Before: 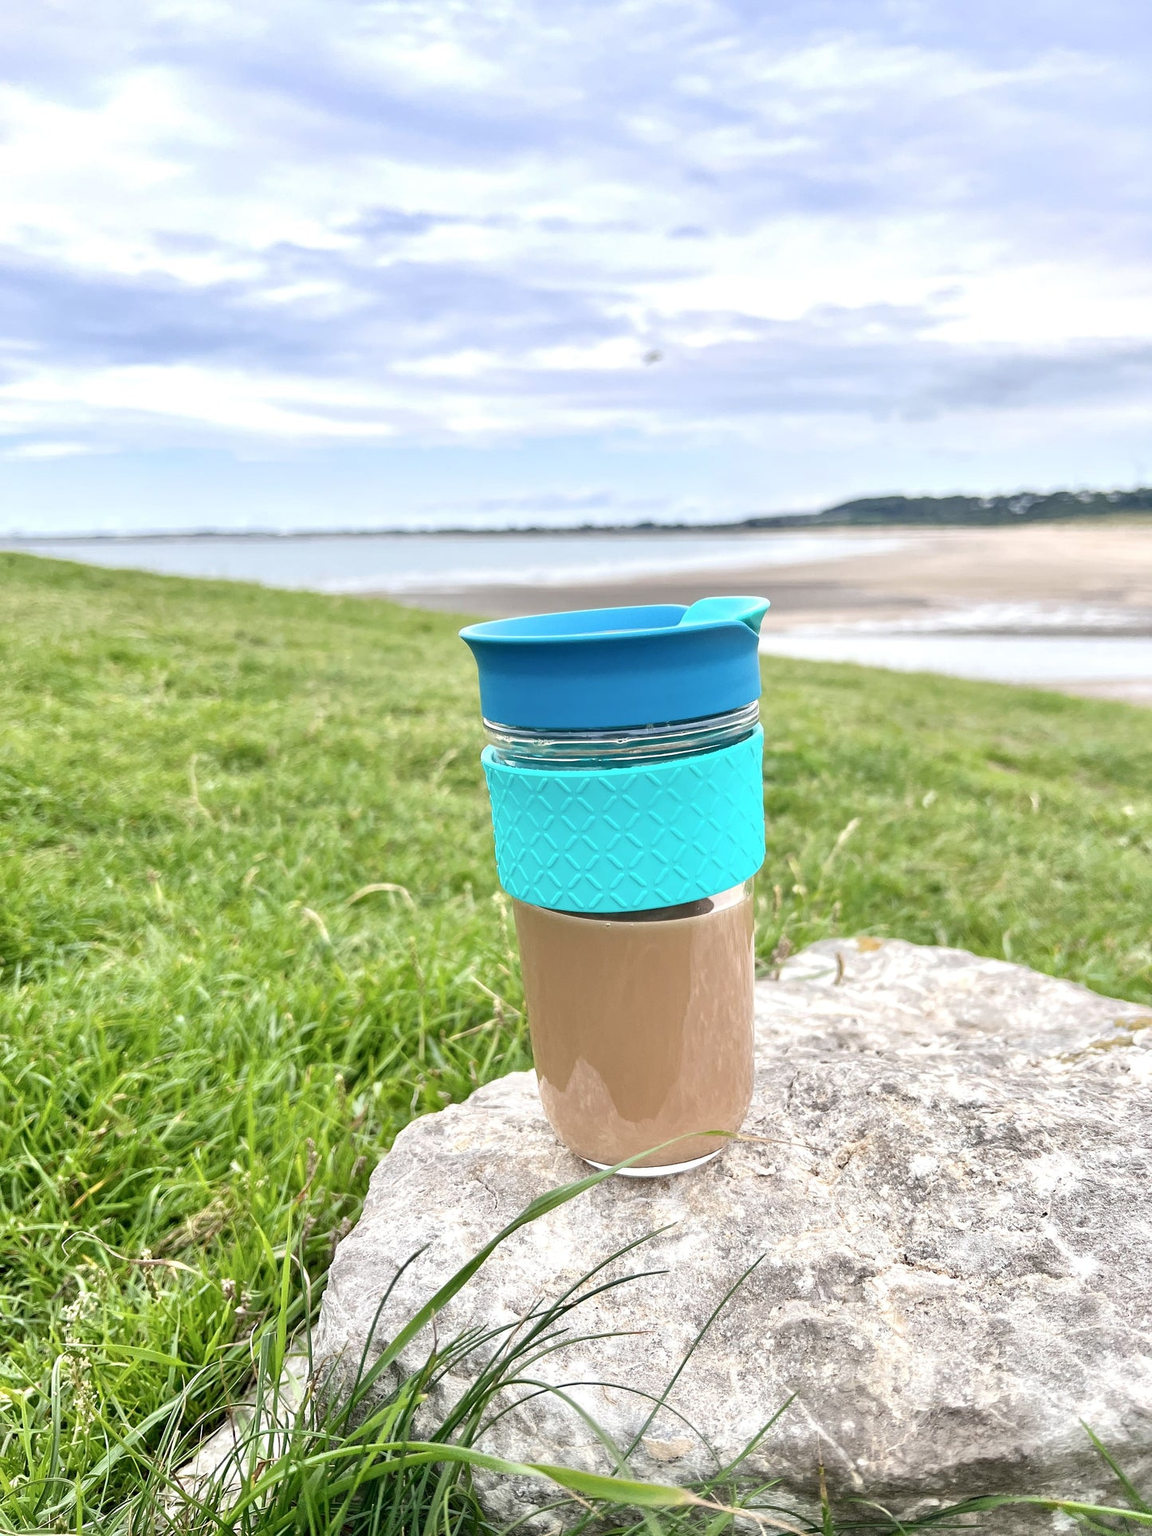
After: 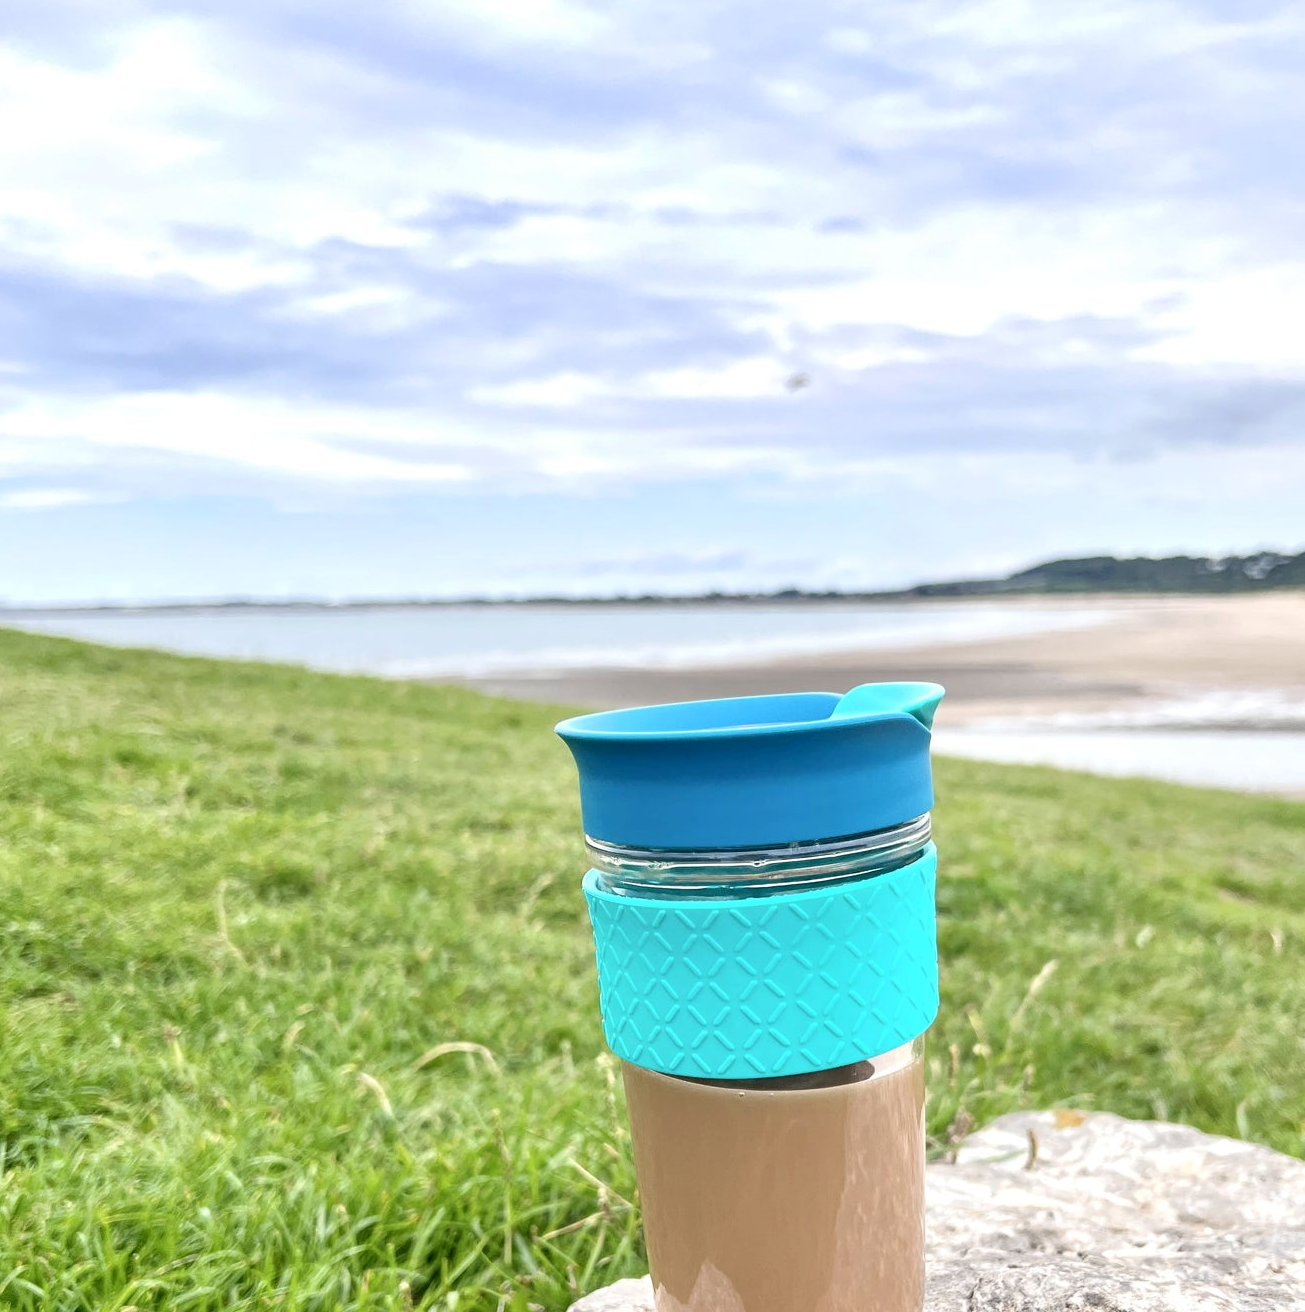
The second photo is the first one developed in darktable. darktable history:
contrast brightness saturation: contrast 0.08, saturation 0.02
crop: left 1.509%, top 3.452%, right 7.696%, bottom 28.452%
